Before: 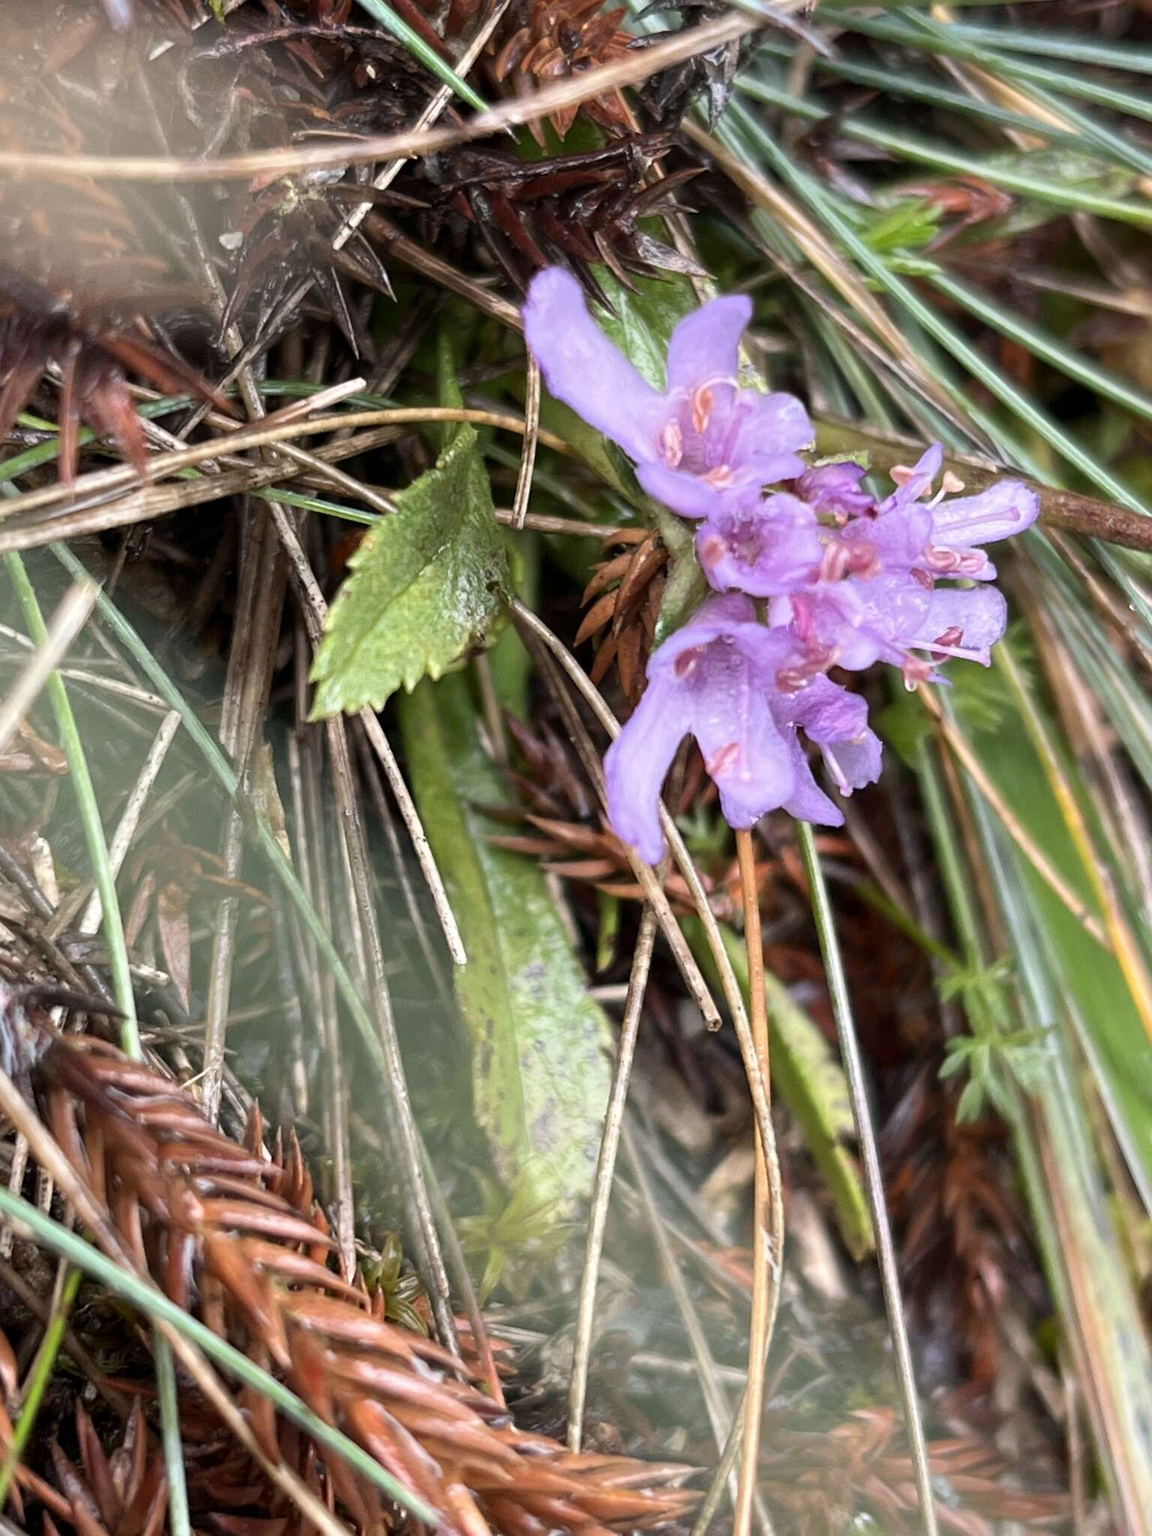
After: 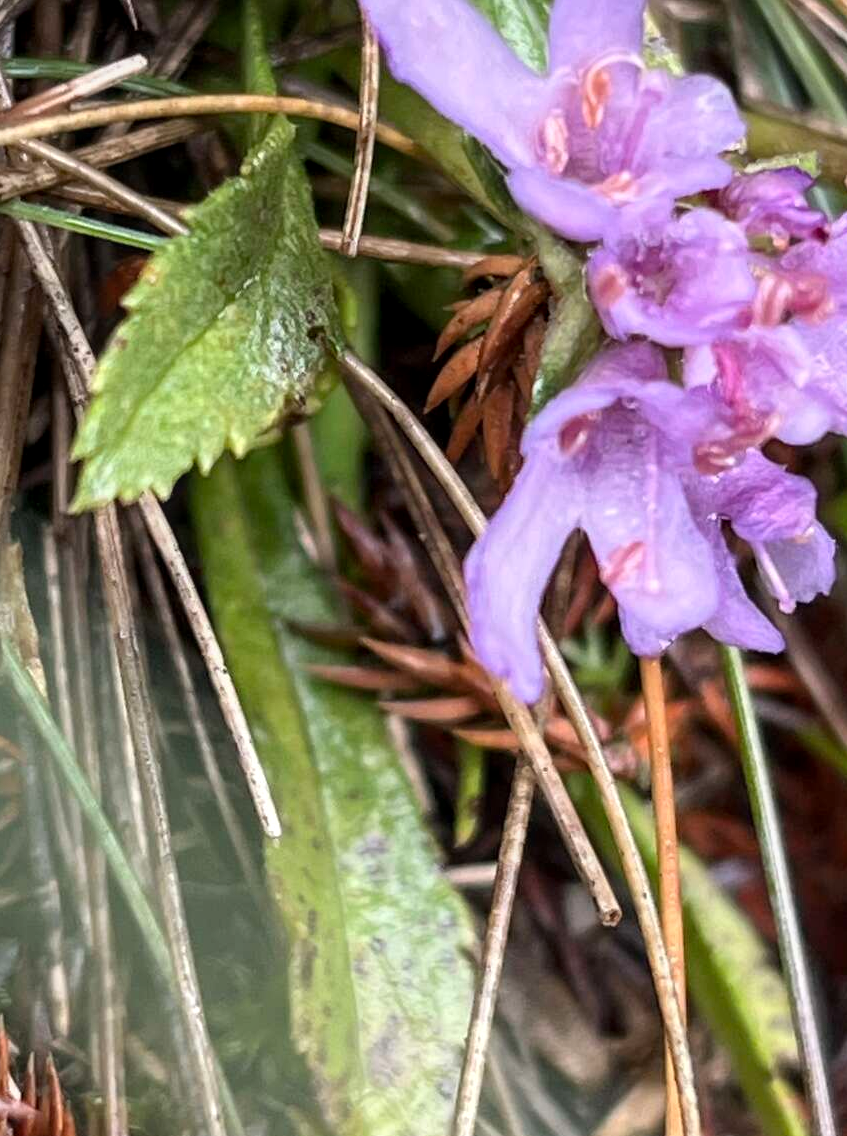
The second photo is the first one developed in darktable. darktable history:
crop and rotate: left 22.243%, top 21.93%, right 22.551%, bottom 22.559%
local contrast: on, module defaults
